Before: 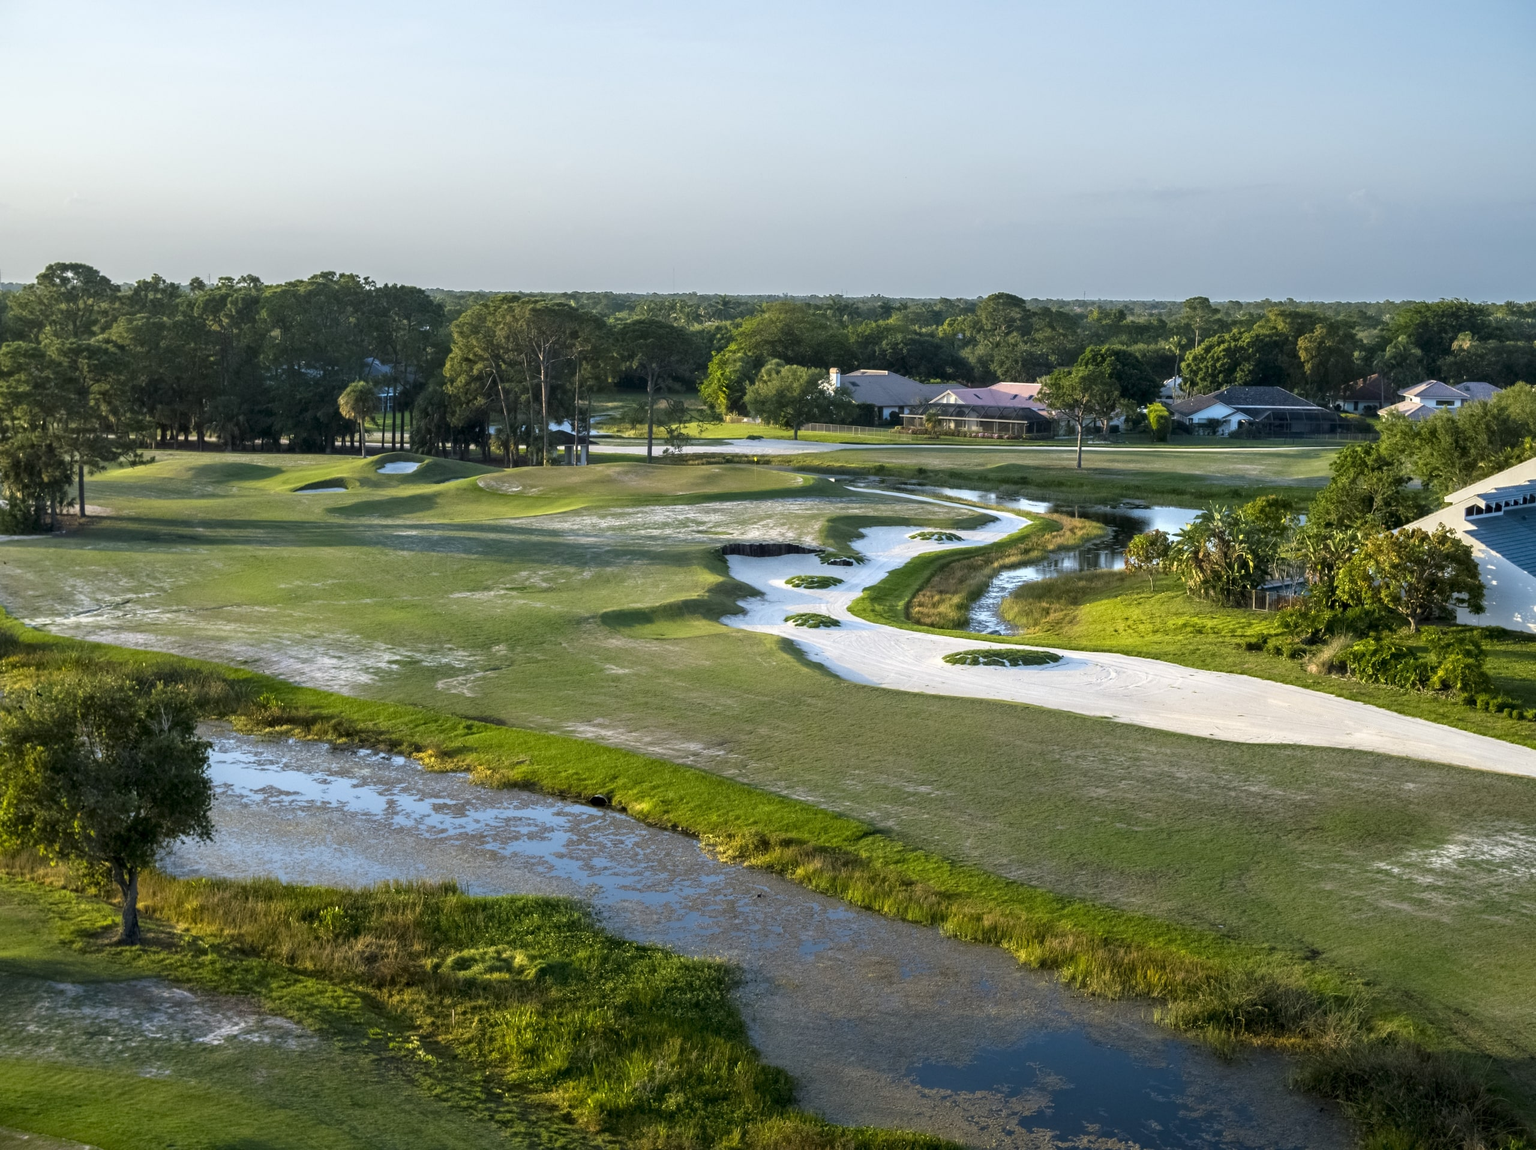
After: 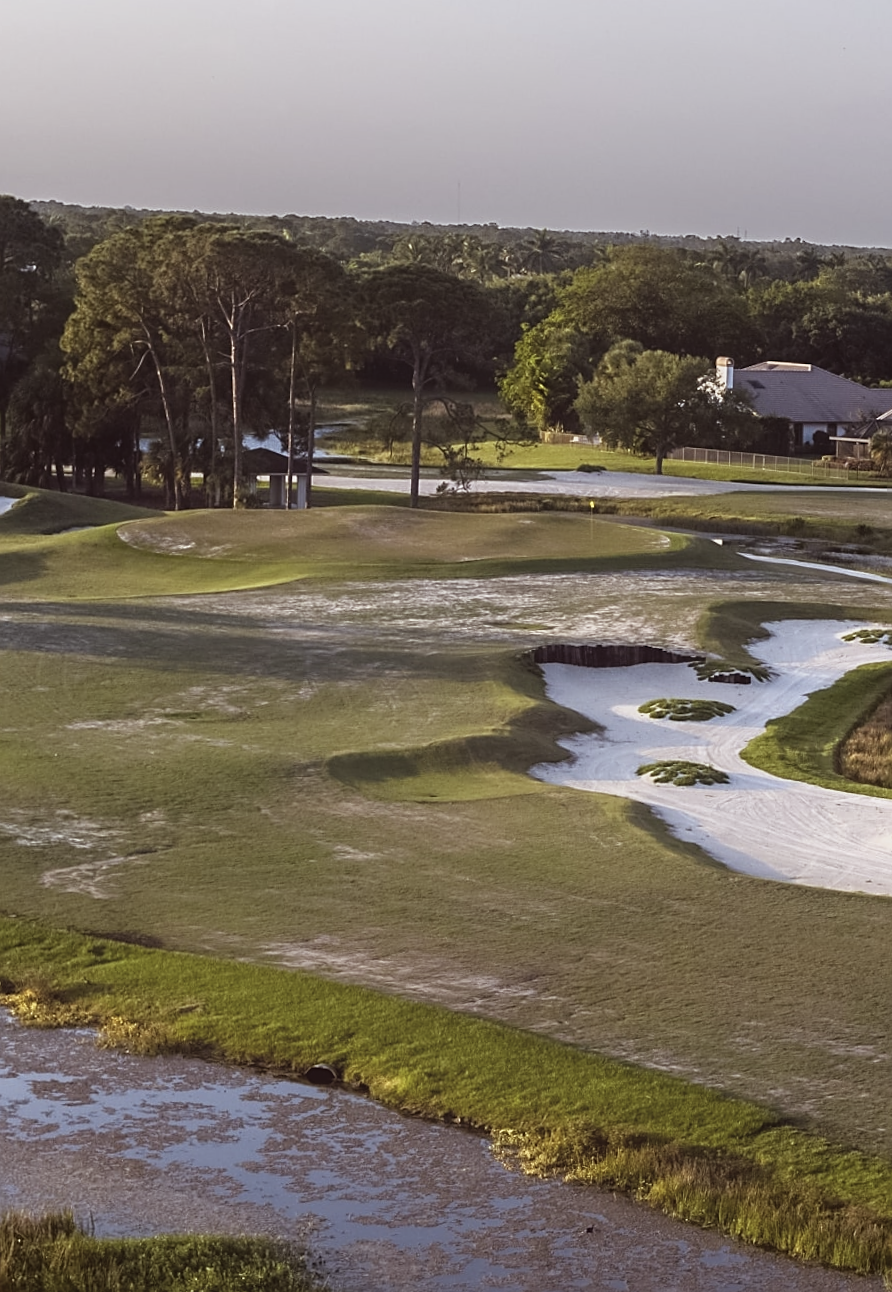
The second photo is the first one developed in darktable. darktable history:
exposure: black level correction -0.015, exposure -0.5 EV, compensate highlight preservation false
crop and rotate: left 29.476%, top 10.214%, right 35.32%, bottom 17.333%
contrast brightness saturation: saturation -0.17
rotate and perspective: rotation 0.679°, lens shift (horizontal) 0.136, crop left 0.009, crop right 0.991, crop top 0.078, crop bottom 0.95
rgb levels: mode RGB, independent channels, levels [[0, 0.474, 1], [0, 0.5, 1], [0, 0.5, 1]]
sharpen: on, module defaults
shadows and highlights: shadows -62.32, white point adjustment -5.22, highlights 61.59
